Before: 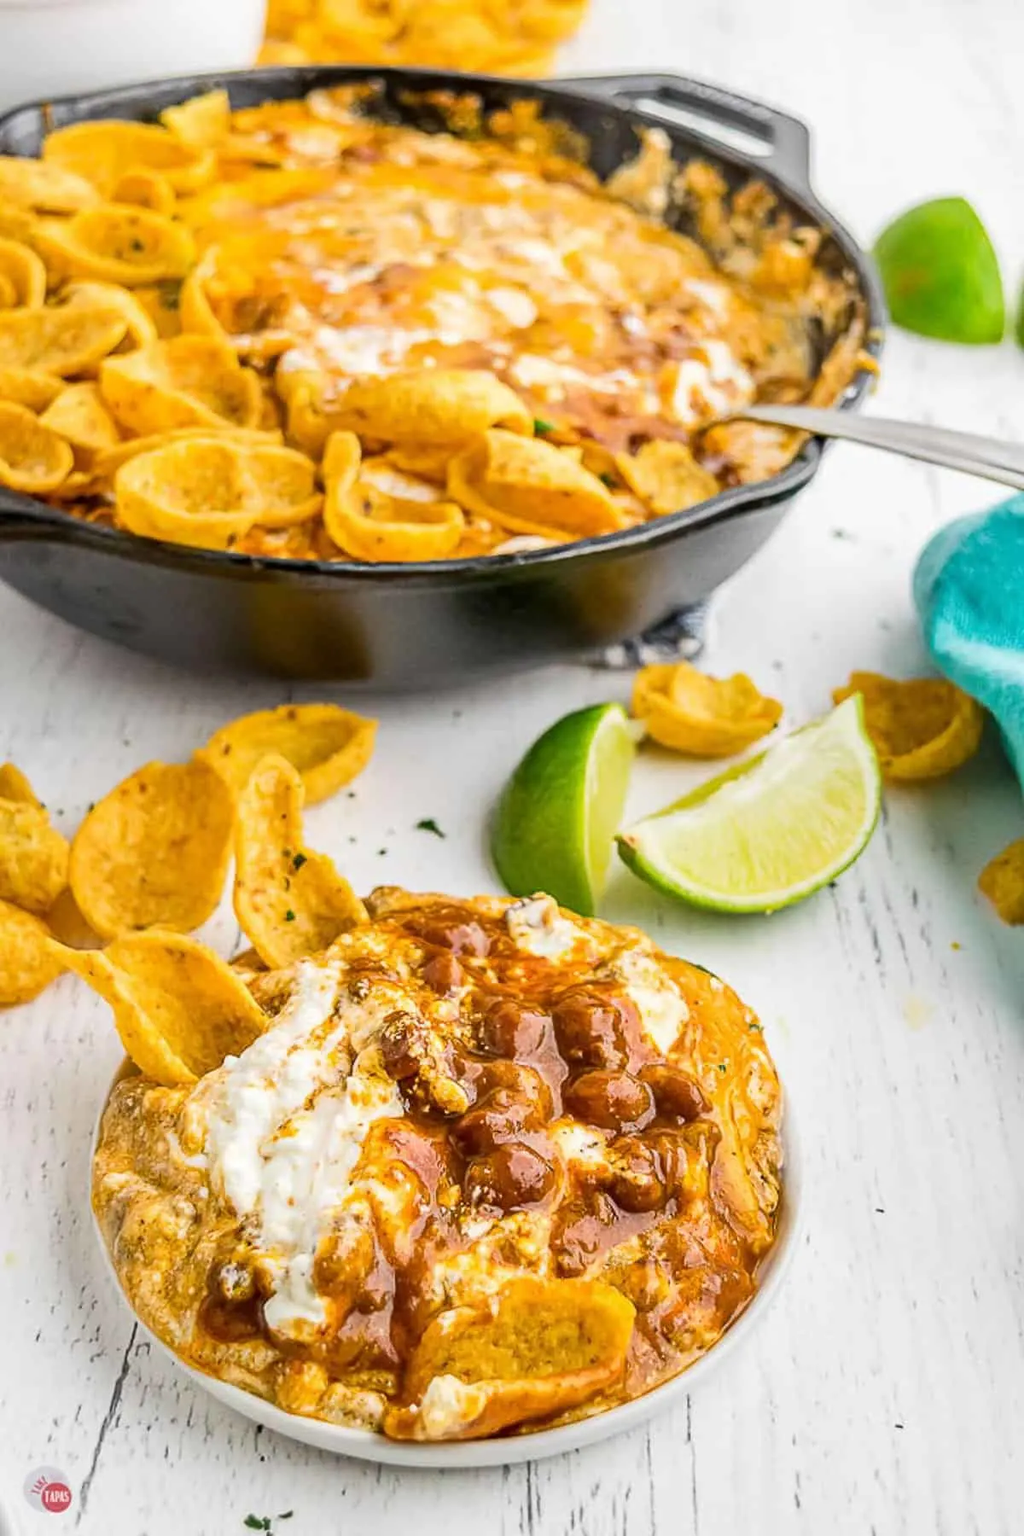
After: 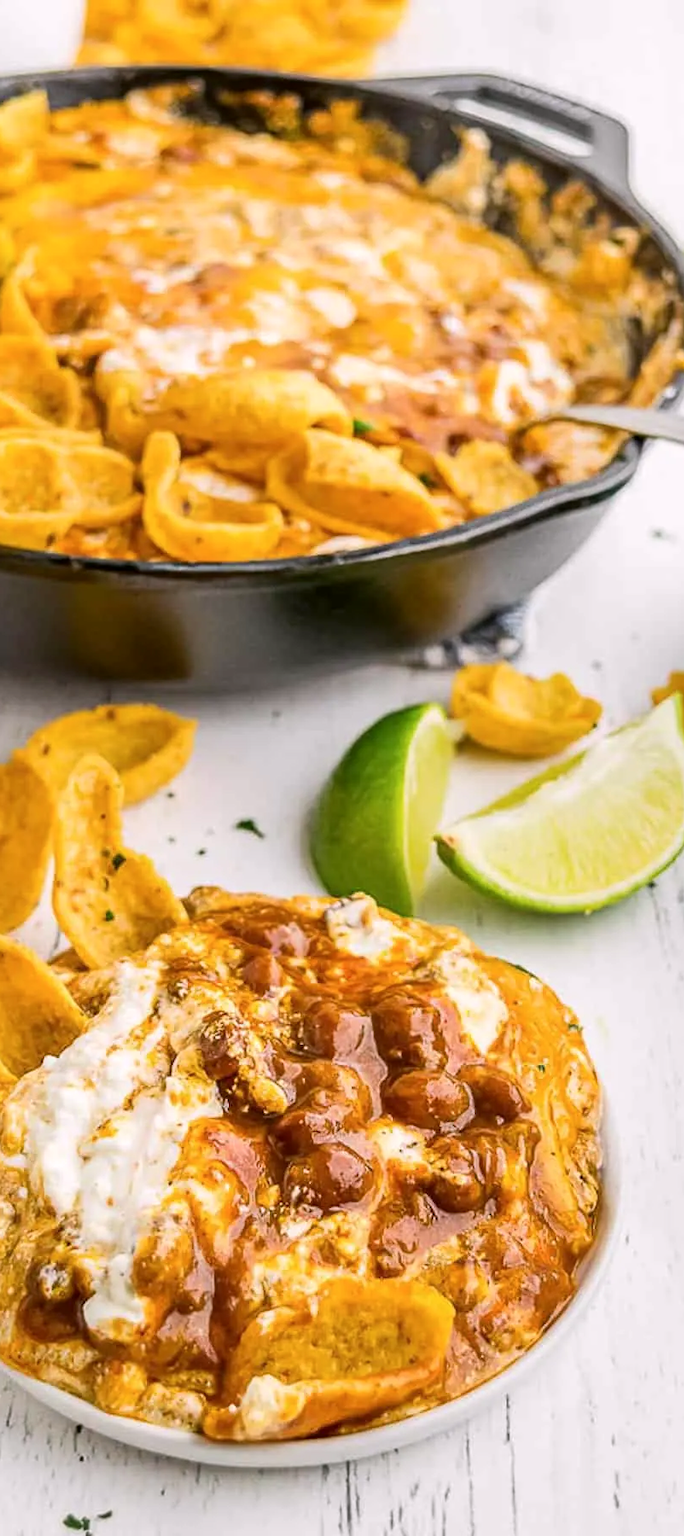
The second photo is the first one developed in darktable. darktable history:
crop and rotate: left 17.732%, right 15.423%
color correction: highlights a* 3.12, highlights b* -1.55, shadows a* -0.101, shadows b* 2.52, saturation 0.98
